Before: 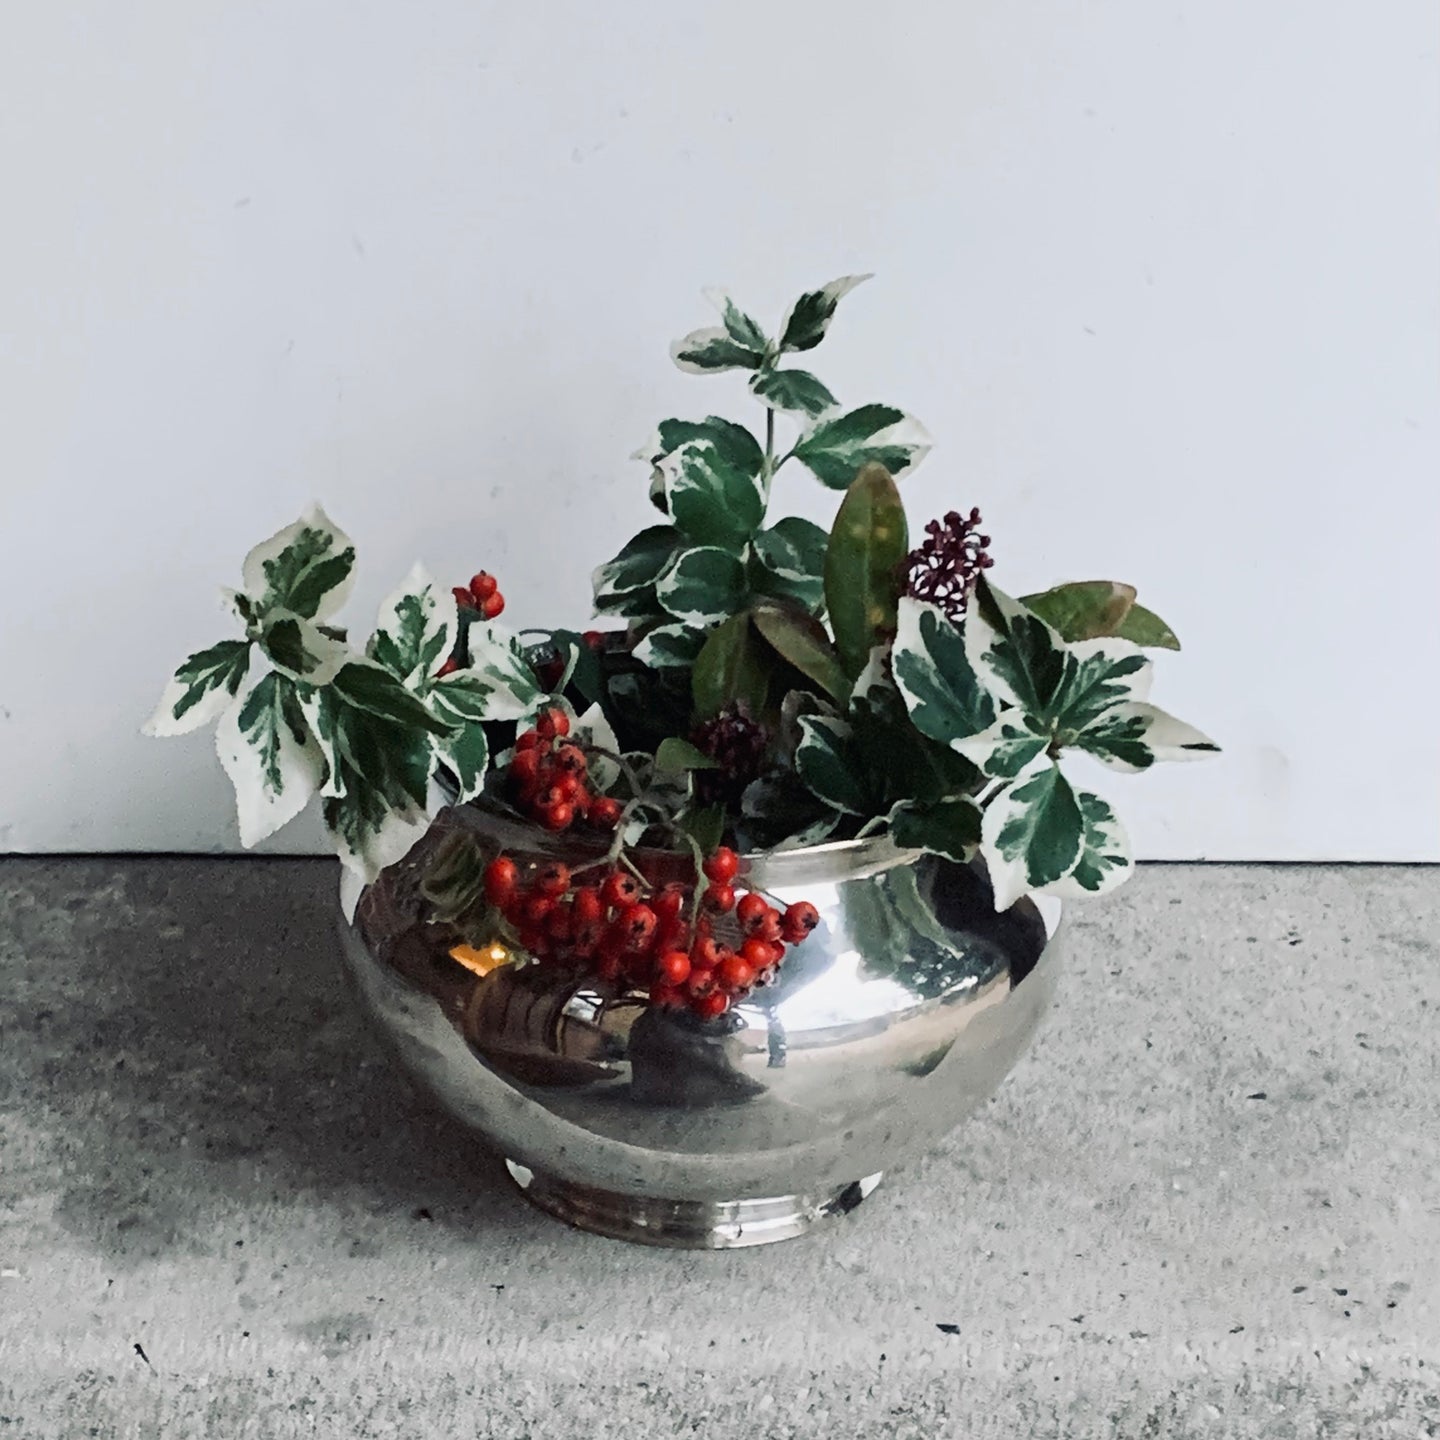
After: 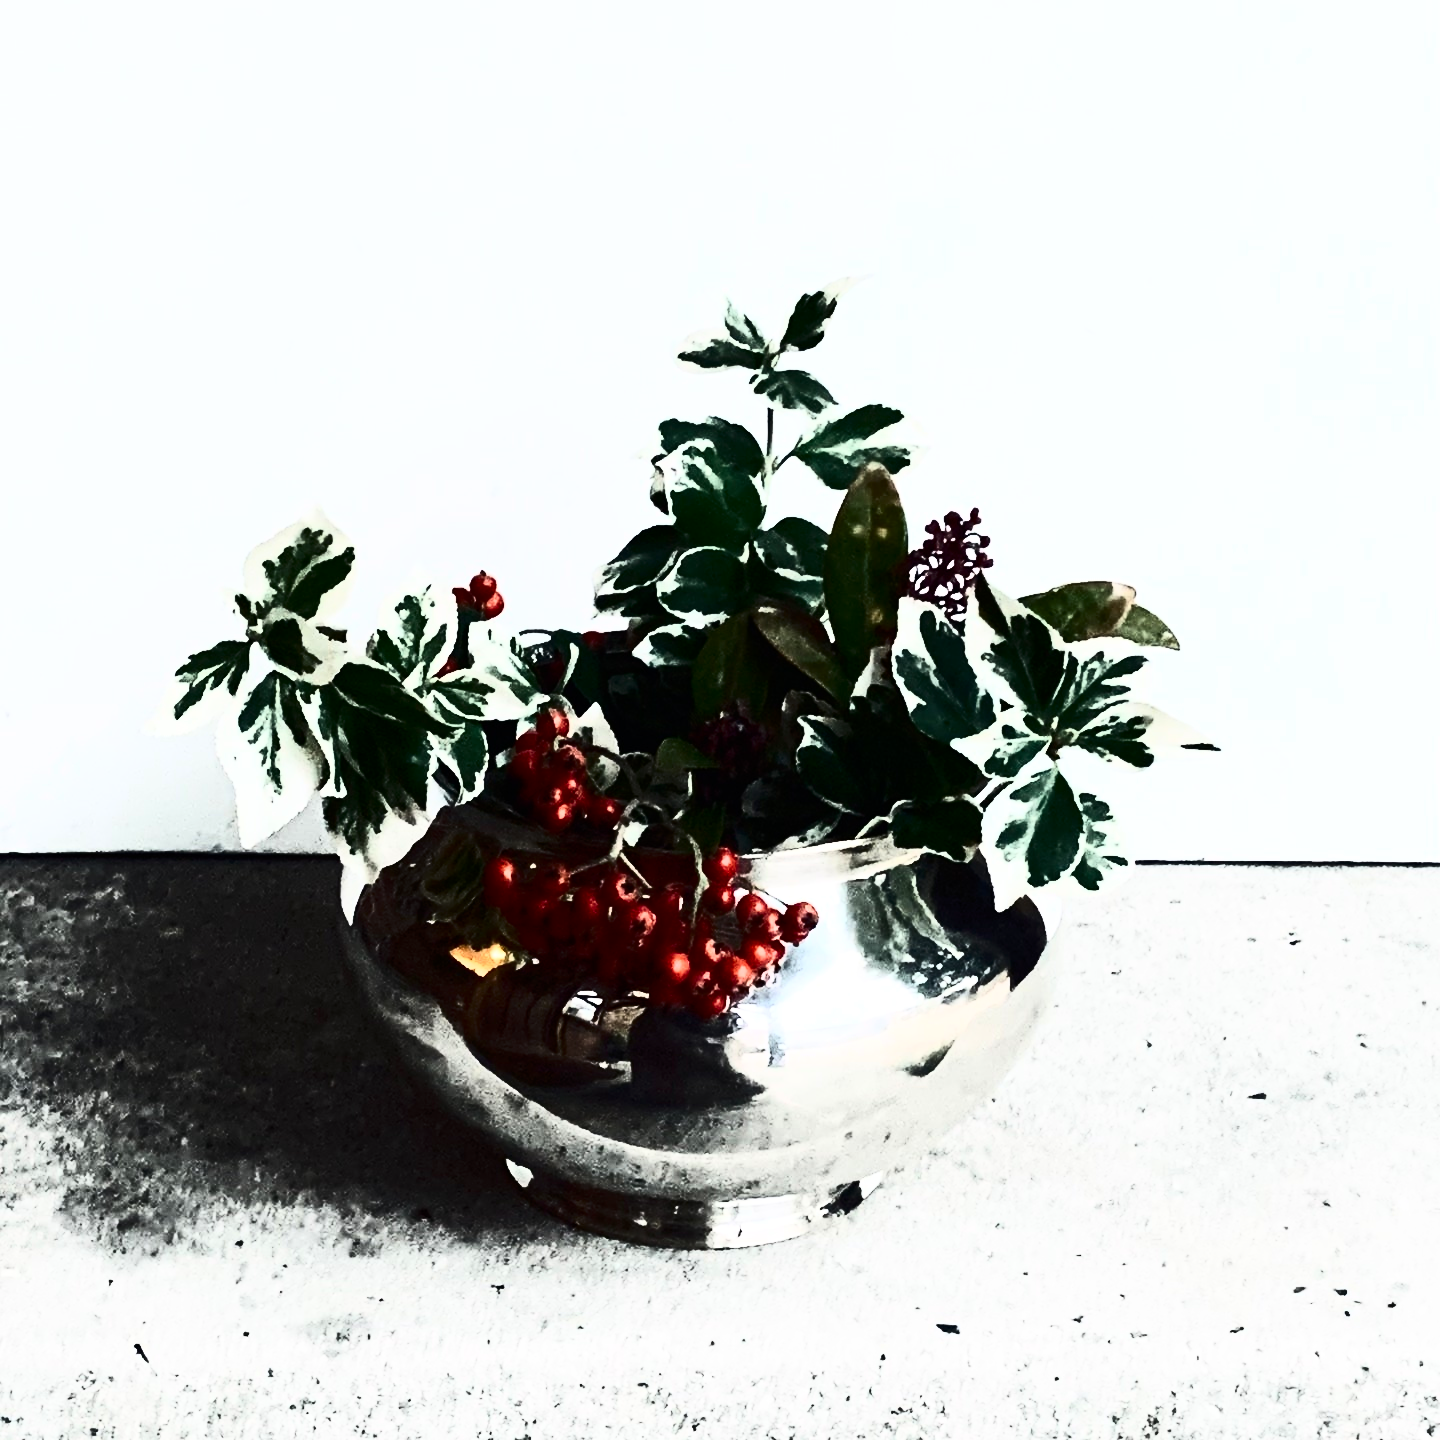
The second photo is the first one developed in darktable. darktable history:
contrast brightness saturation: contrast 0.93, brightness 0.2
tone equalizer: -8 EV -0.417 EV, -7 EV -0.389 EV, -6 EV -0.333 EV, -5 EV -0.222 EV, -3 EV 0.222 EV, -2 EV 0.333 EV, -1 EV 0.389 EV, +0 EV 0.417 EV, edges refinement/feathering 500, mask exposure compensation -1.57 EV, preserve details no
